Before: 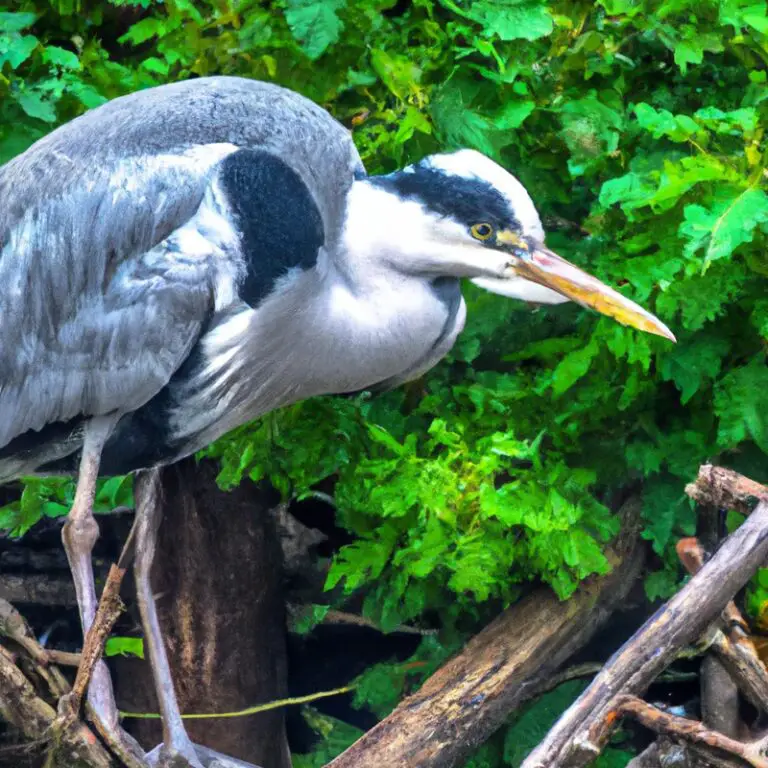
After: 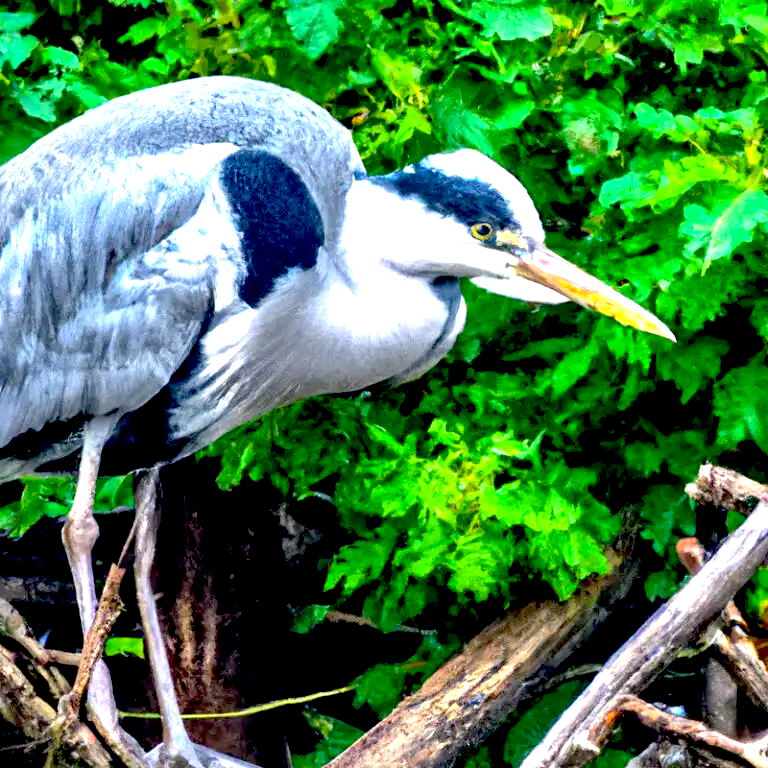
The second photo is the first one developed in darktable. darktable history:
exposure: black level correction 0.035, exposure 0.908 EV, compensate highlight preservation false
